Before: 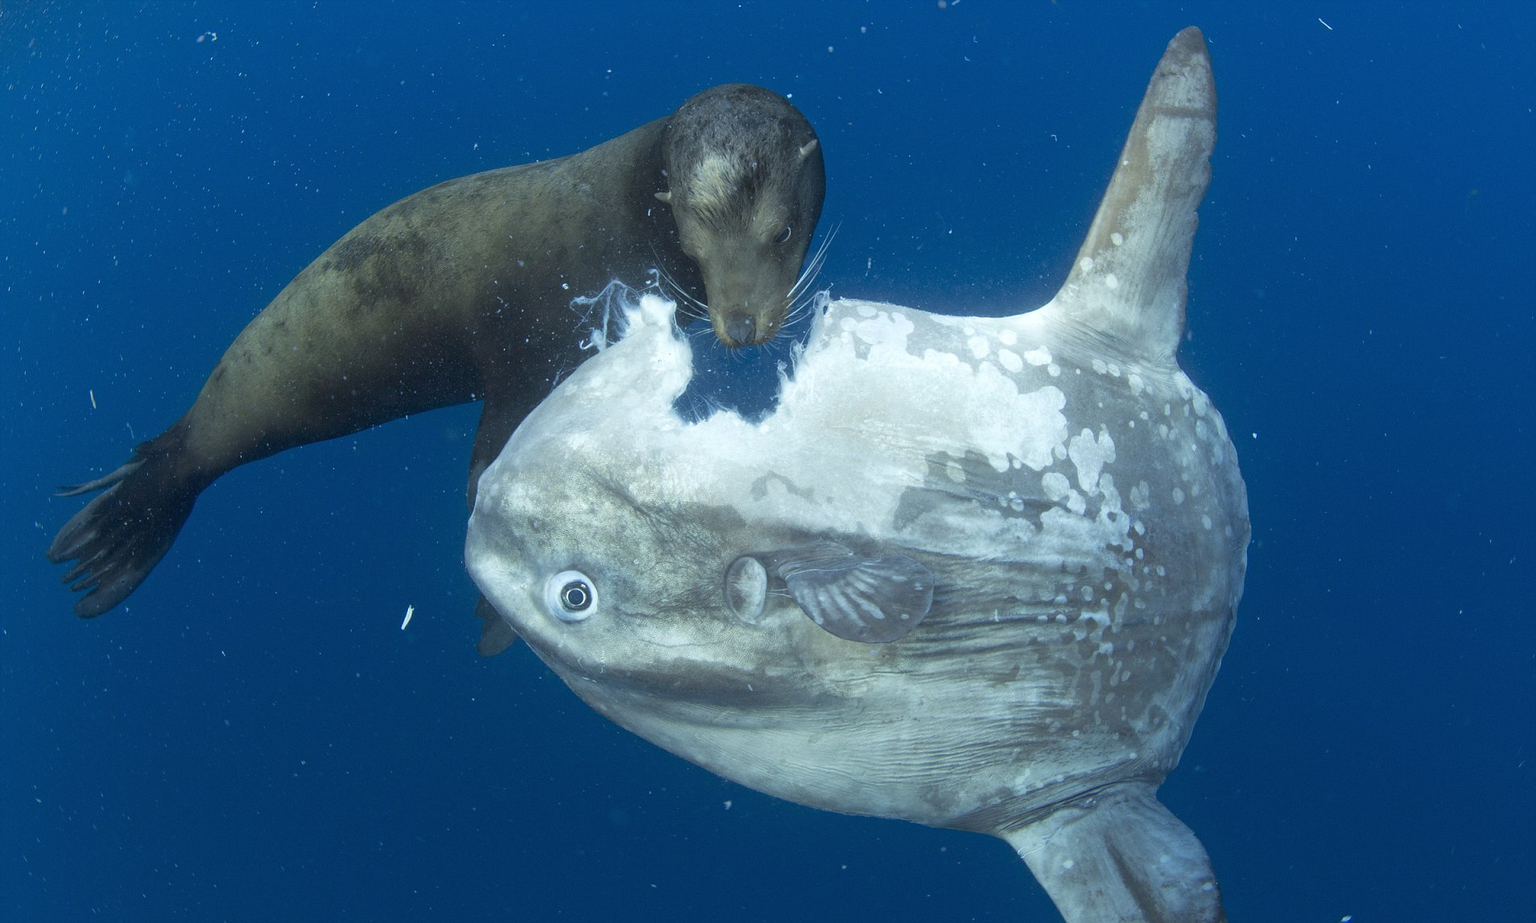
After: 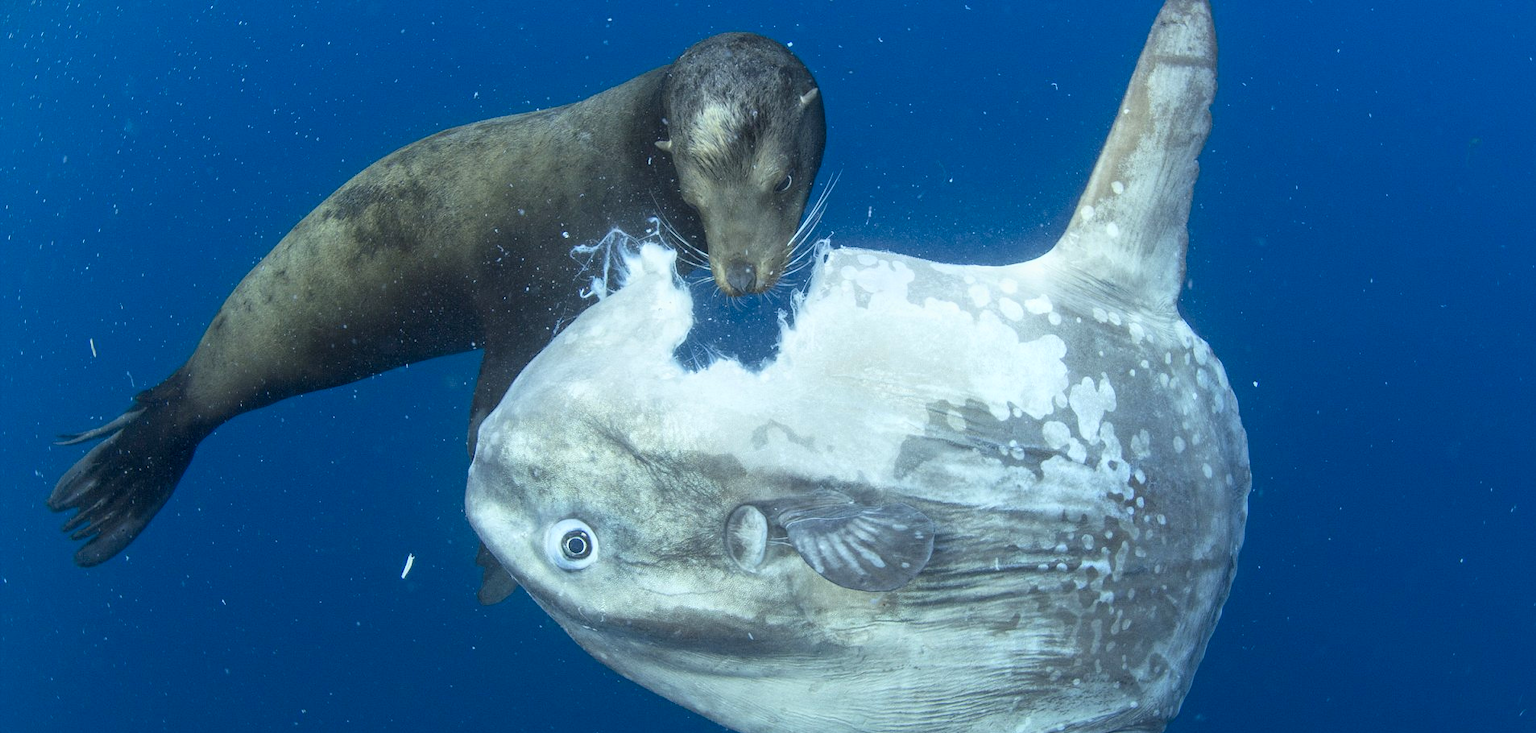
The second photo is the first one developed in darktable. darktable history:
exposure: exposure -0.213 EV, compensate exposure bias true, compensate highlight preservation false
local contrast: on, module defaults
crop and rotate: top 5.668%, bottom 14.788%
contrast brightness saturation: contrast 0.201, brightness 0.165, saturation 0.217
